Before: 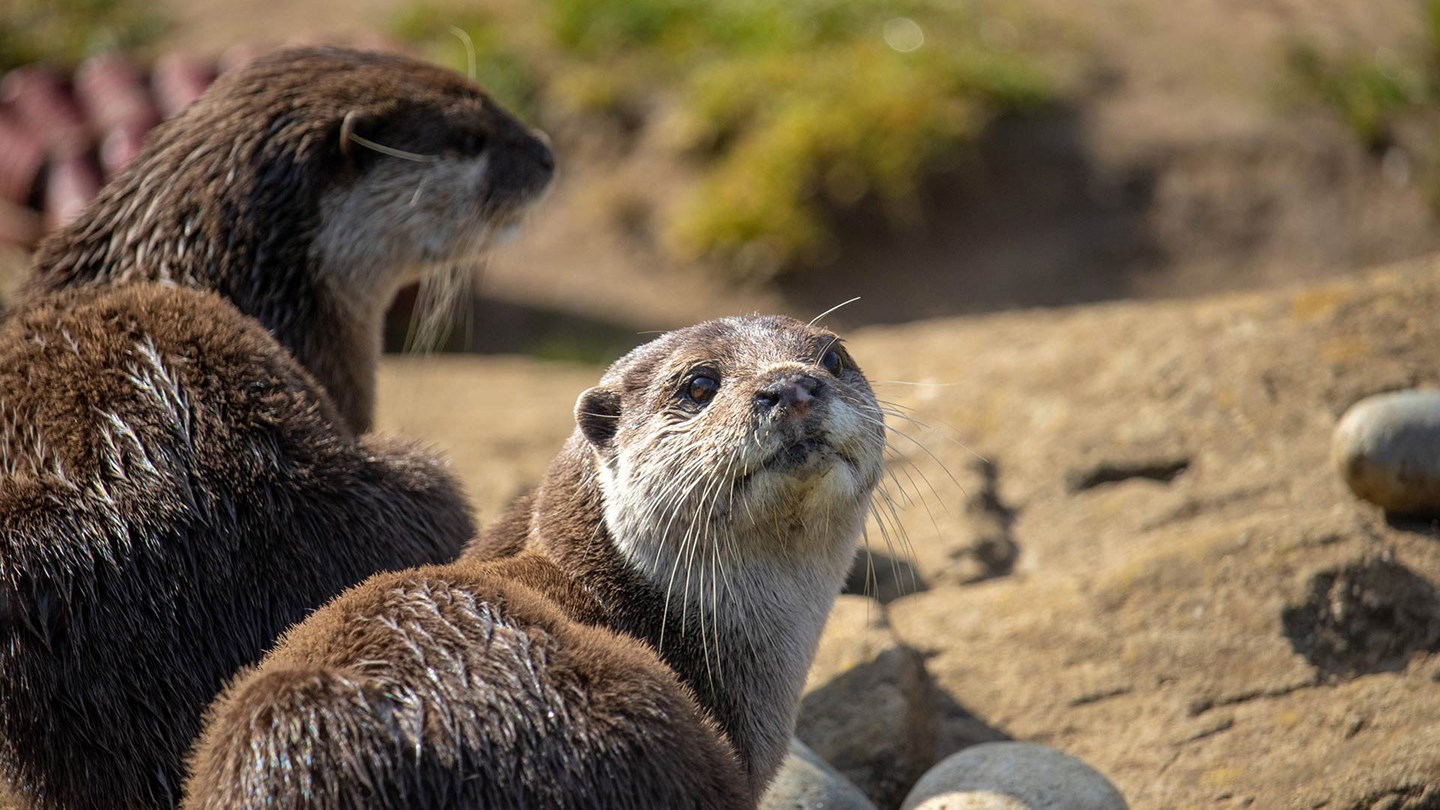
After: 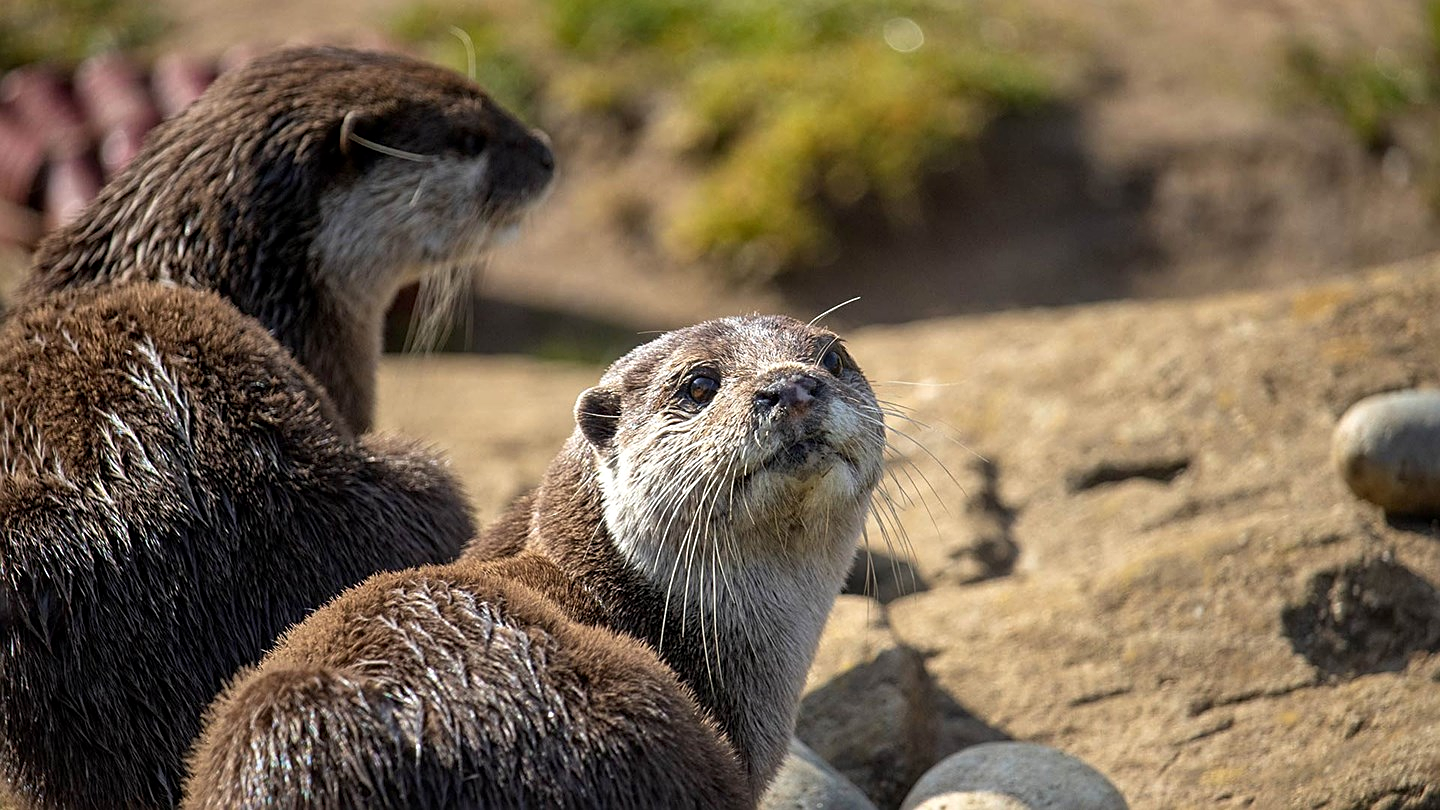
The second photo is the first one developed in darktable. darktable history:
shadows and highlights: shadows -0.498, highlights 38.04
sharpen: on, module defaults
local contrast: mode bilateral grid, contrast 20, coarseness 51, detail 120%, midtone range 0.2
tone curve: preserve colors none
